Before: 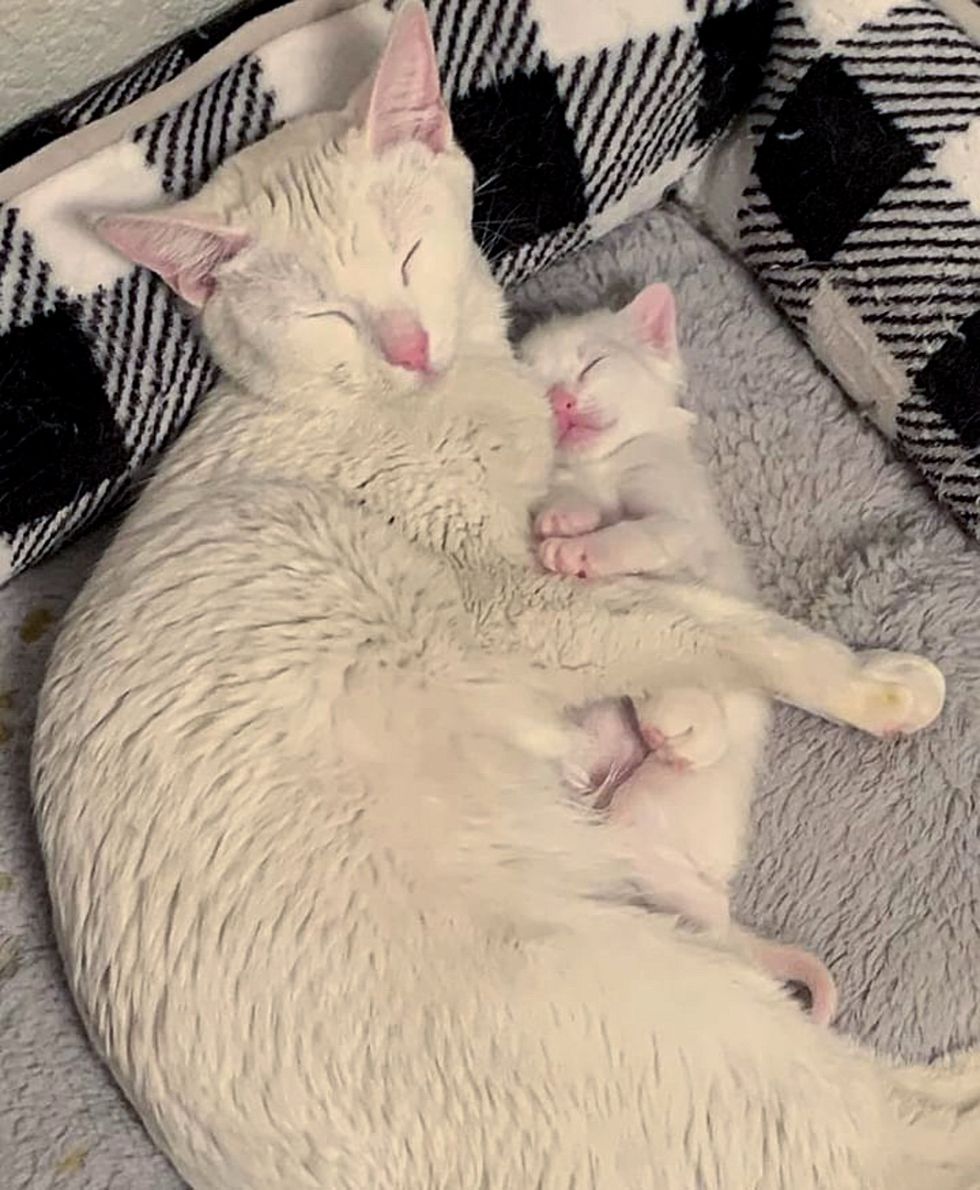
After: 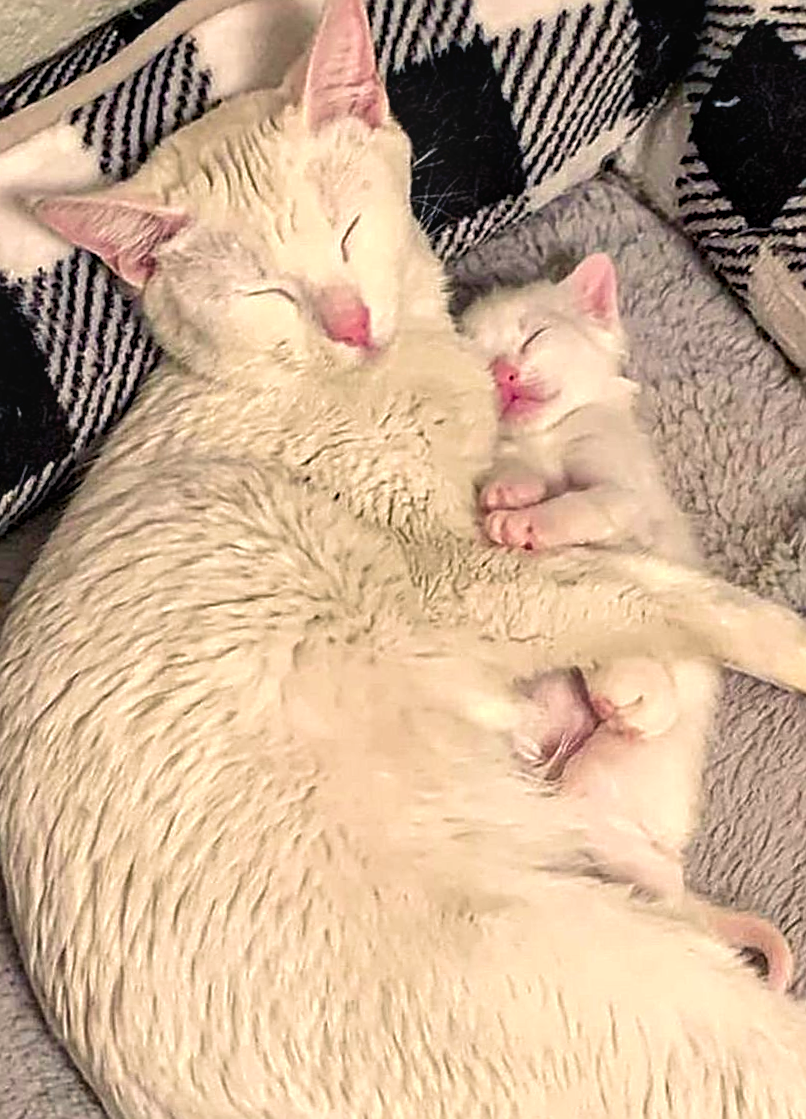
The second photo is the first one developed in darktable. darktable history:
sharpen: on, module defaults
velvia: strength 21.52%
local contrast: on, module defaults
color balance rgb: highlights gain › chroma 1.564%, highlights gain › hue 56.33°, perceptual saturation grading › global saturation 20%, perceptual saturation grading › highlights -25.283%, perceptual saturation grading › shadows 49.544%, perceptual brilliance grading › global brilliance 10.683%
crop and rotate: angle 1.3°, left 4.257%, top 0.953%, right 11.244%, bottom 2.39%
